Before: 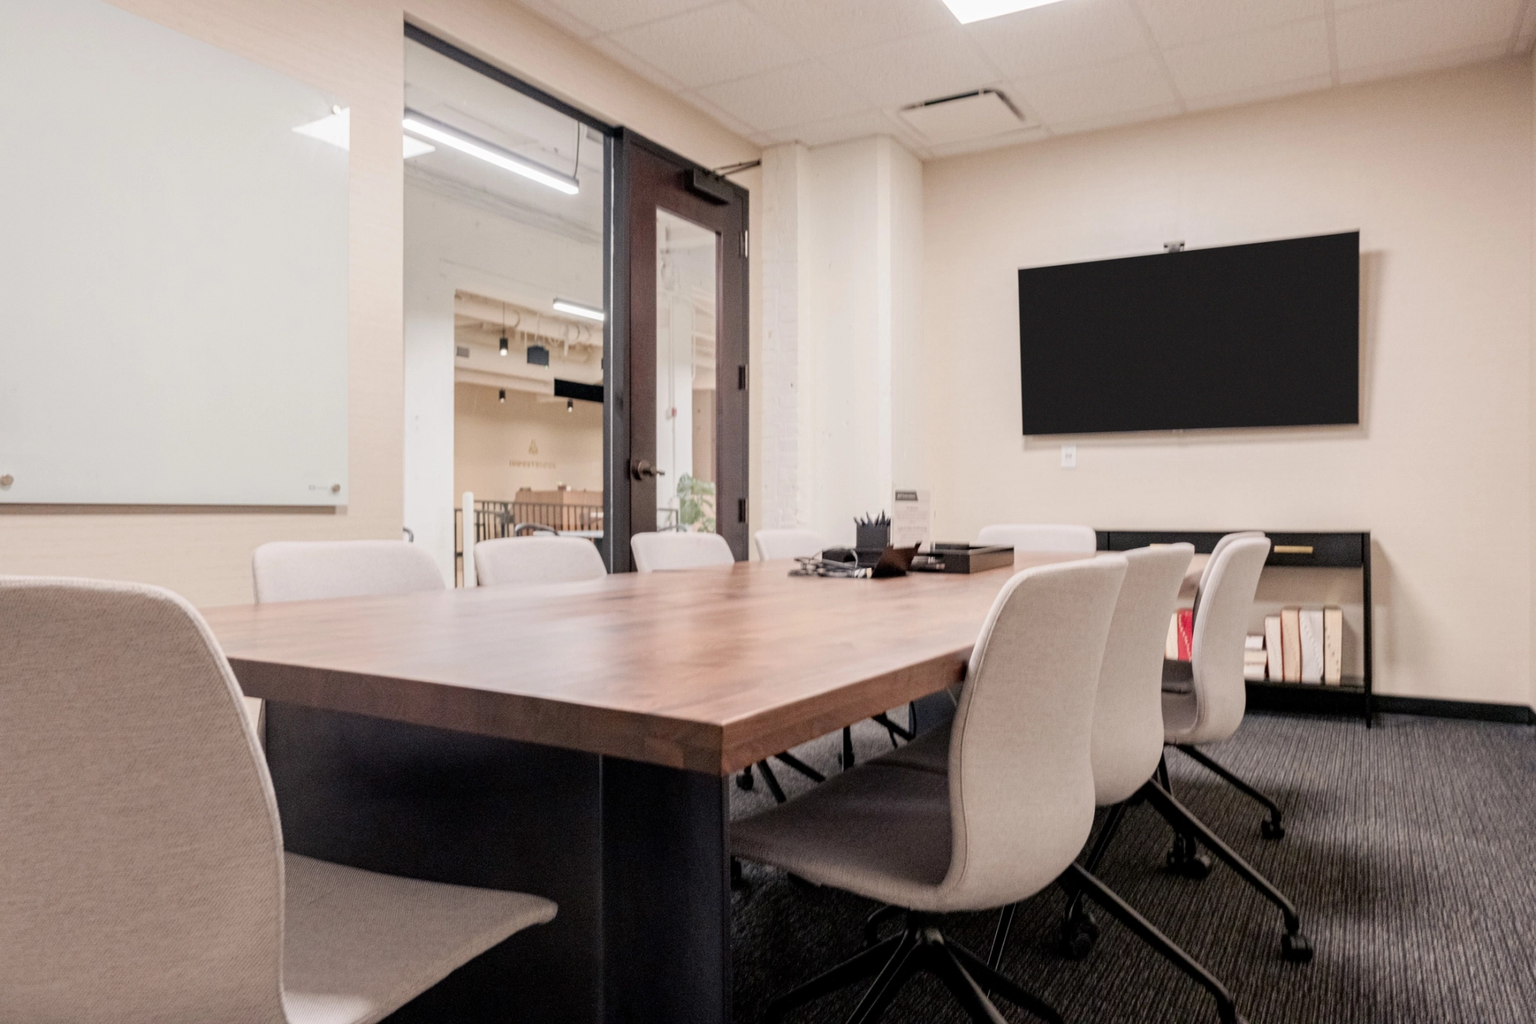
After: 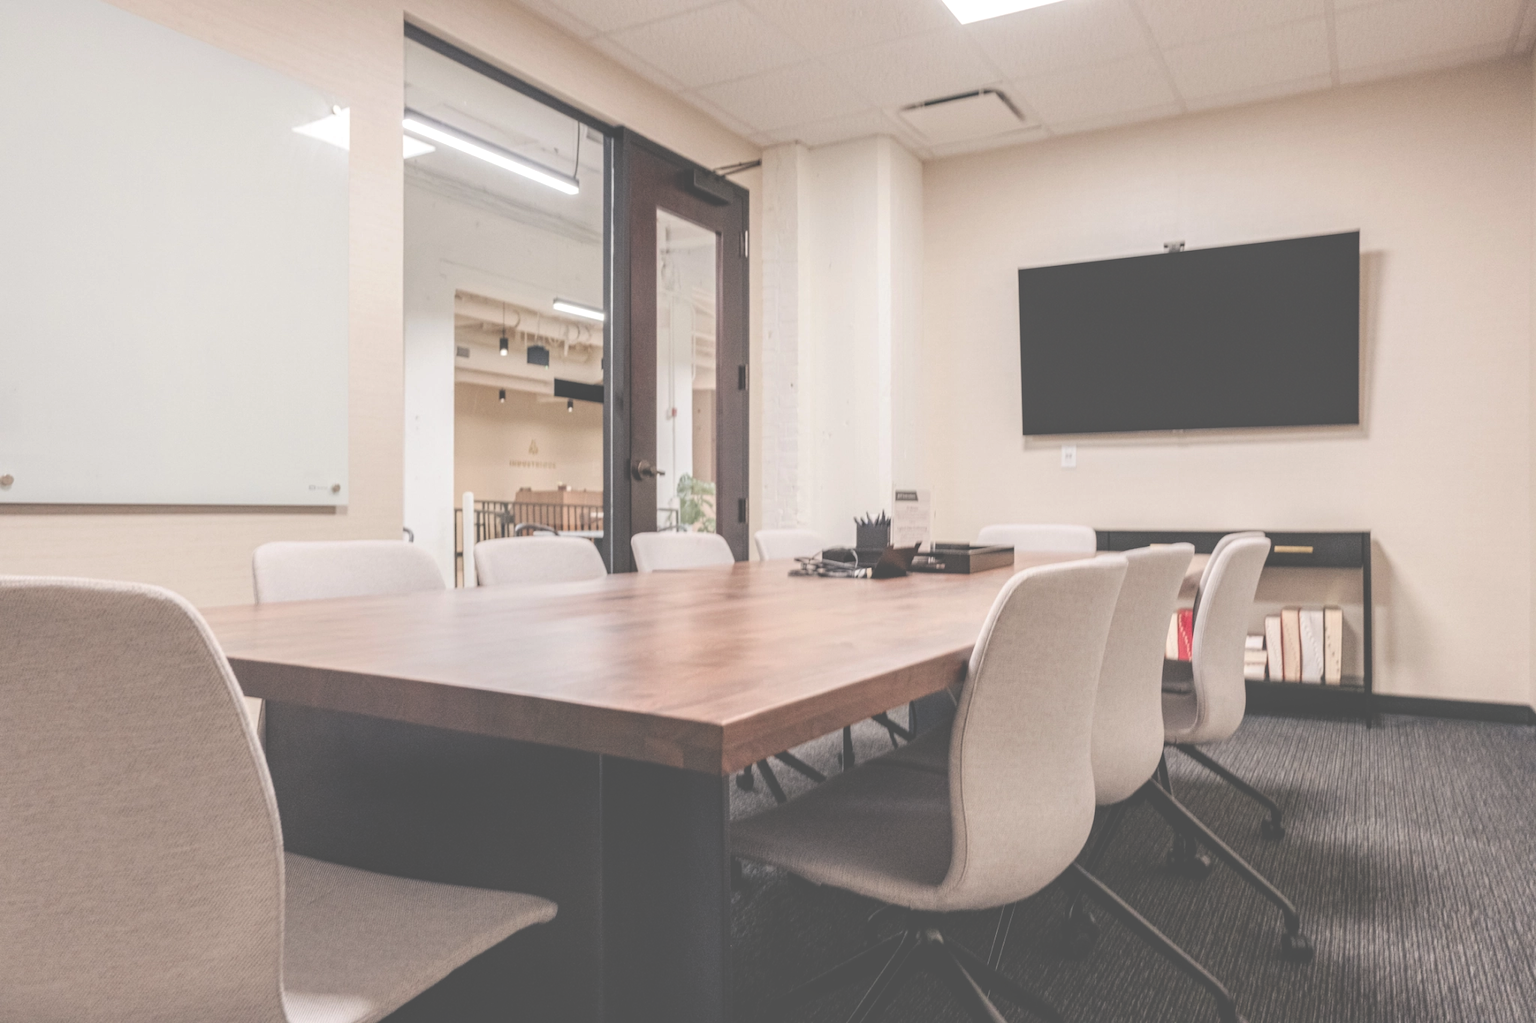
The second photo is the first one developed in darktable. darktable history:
local contrast: on, module defaults
exposure: black level correction -0.087, compensate highlight preservation false
color correction: highlights b* 0.045, saturation 1.08
